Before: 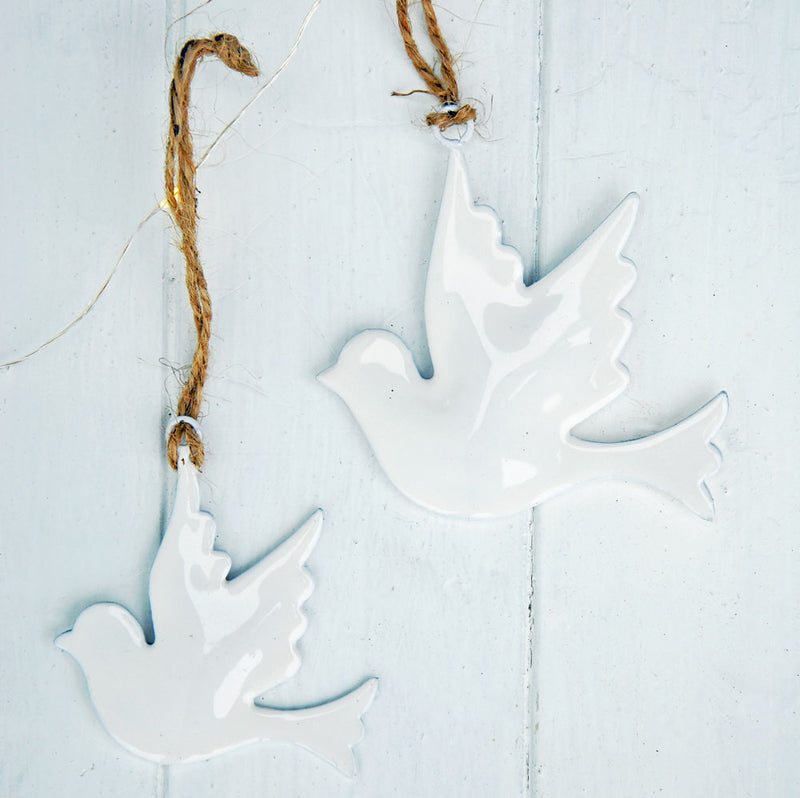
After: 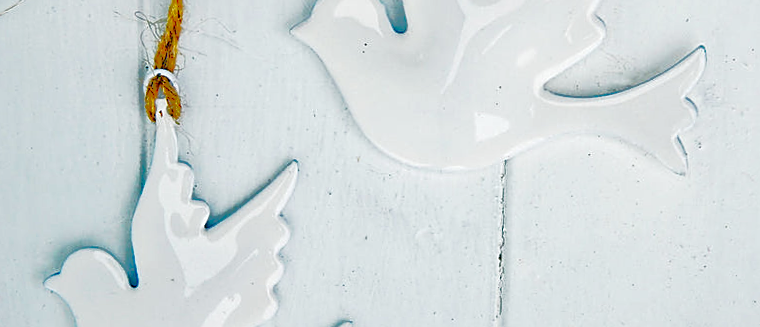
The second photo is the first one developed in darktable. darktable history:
color balance rgb: perceptual saturation grading › global saturation 25%, global vibrance 20%
tone equalizer: -8 EV 2 EV, -7 EV 2 EV, -6 EV 2 EV, -5 EV 2 EV, -4 EV 2 EV, -3 EV 1.5 EV, -2 EV 1 EV, -1 EV 0.5 EV
base curve: curves: ch0 [(0, 0) (0.036, 0.025) (0.121, 0.166) (0.206, 0.329) (0.605, 0.79) (1, 1)], preserve colors none
rotate and perspective: rotation 0.074°, lens shift (vertical) 0.096, lens shift (horizontal) -0.041, crop left 0.043, crop right 0.952, crop top 0.024, crop bottom 0.979
sharpen: amount 0.575
contrast brightness saturation: contrast 0.07, brightness -0.13, saturation 0.06
crop: top 45.551%, bottom 12.262%
shadows and highlights: shadows 40, highlights -60
